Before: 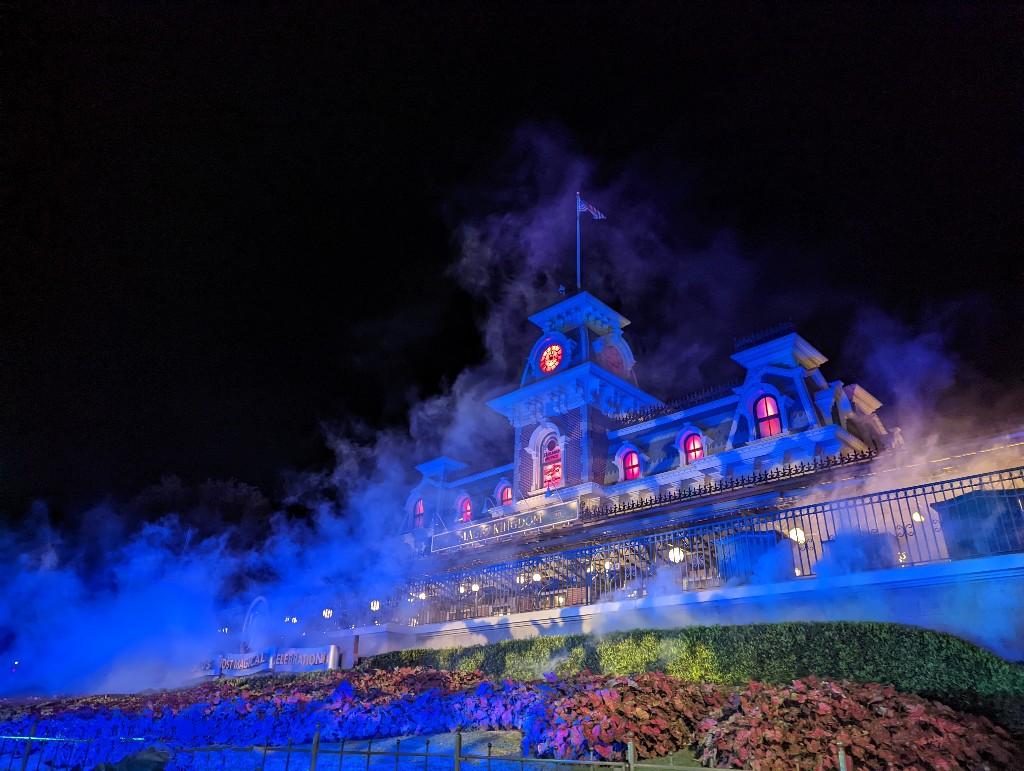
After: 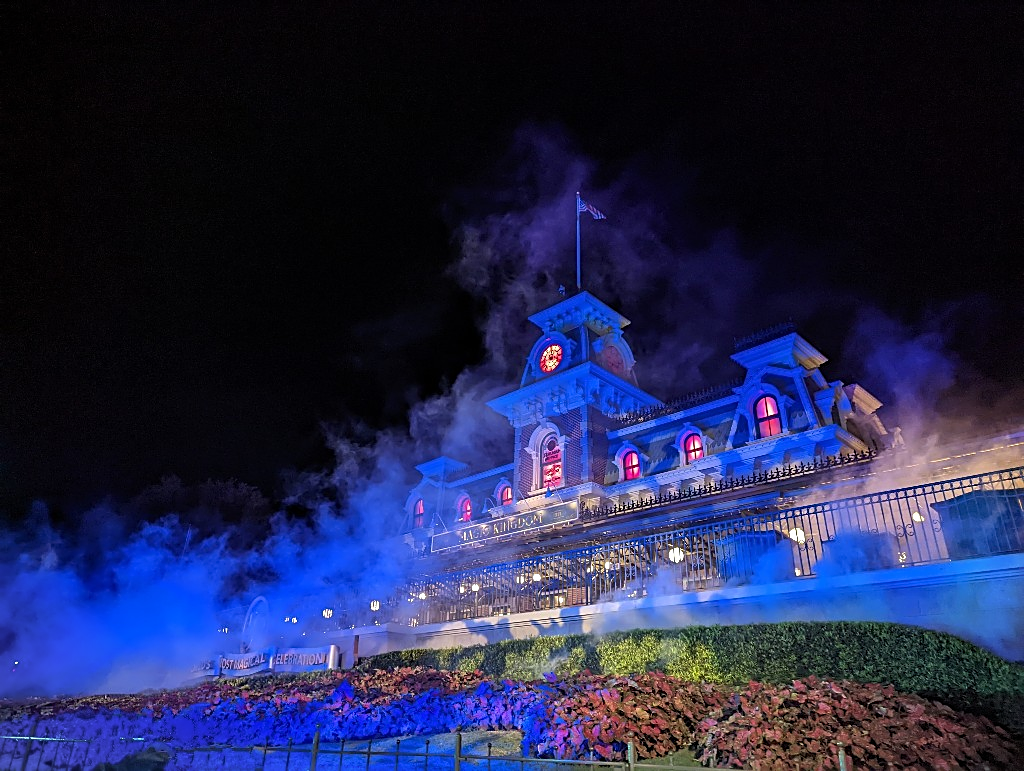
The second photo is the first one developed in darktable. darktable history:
vignetting: fall-off start 100%, fall-off radius 64.94%, automatic ratio true, unbound false
sharpen: on, module defaults
